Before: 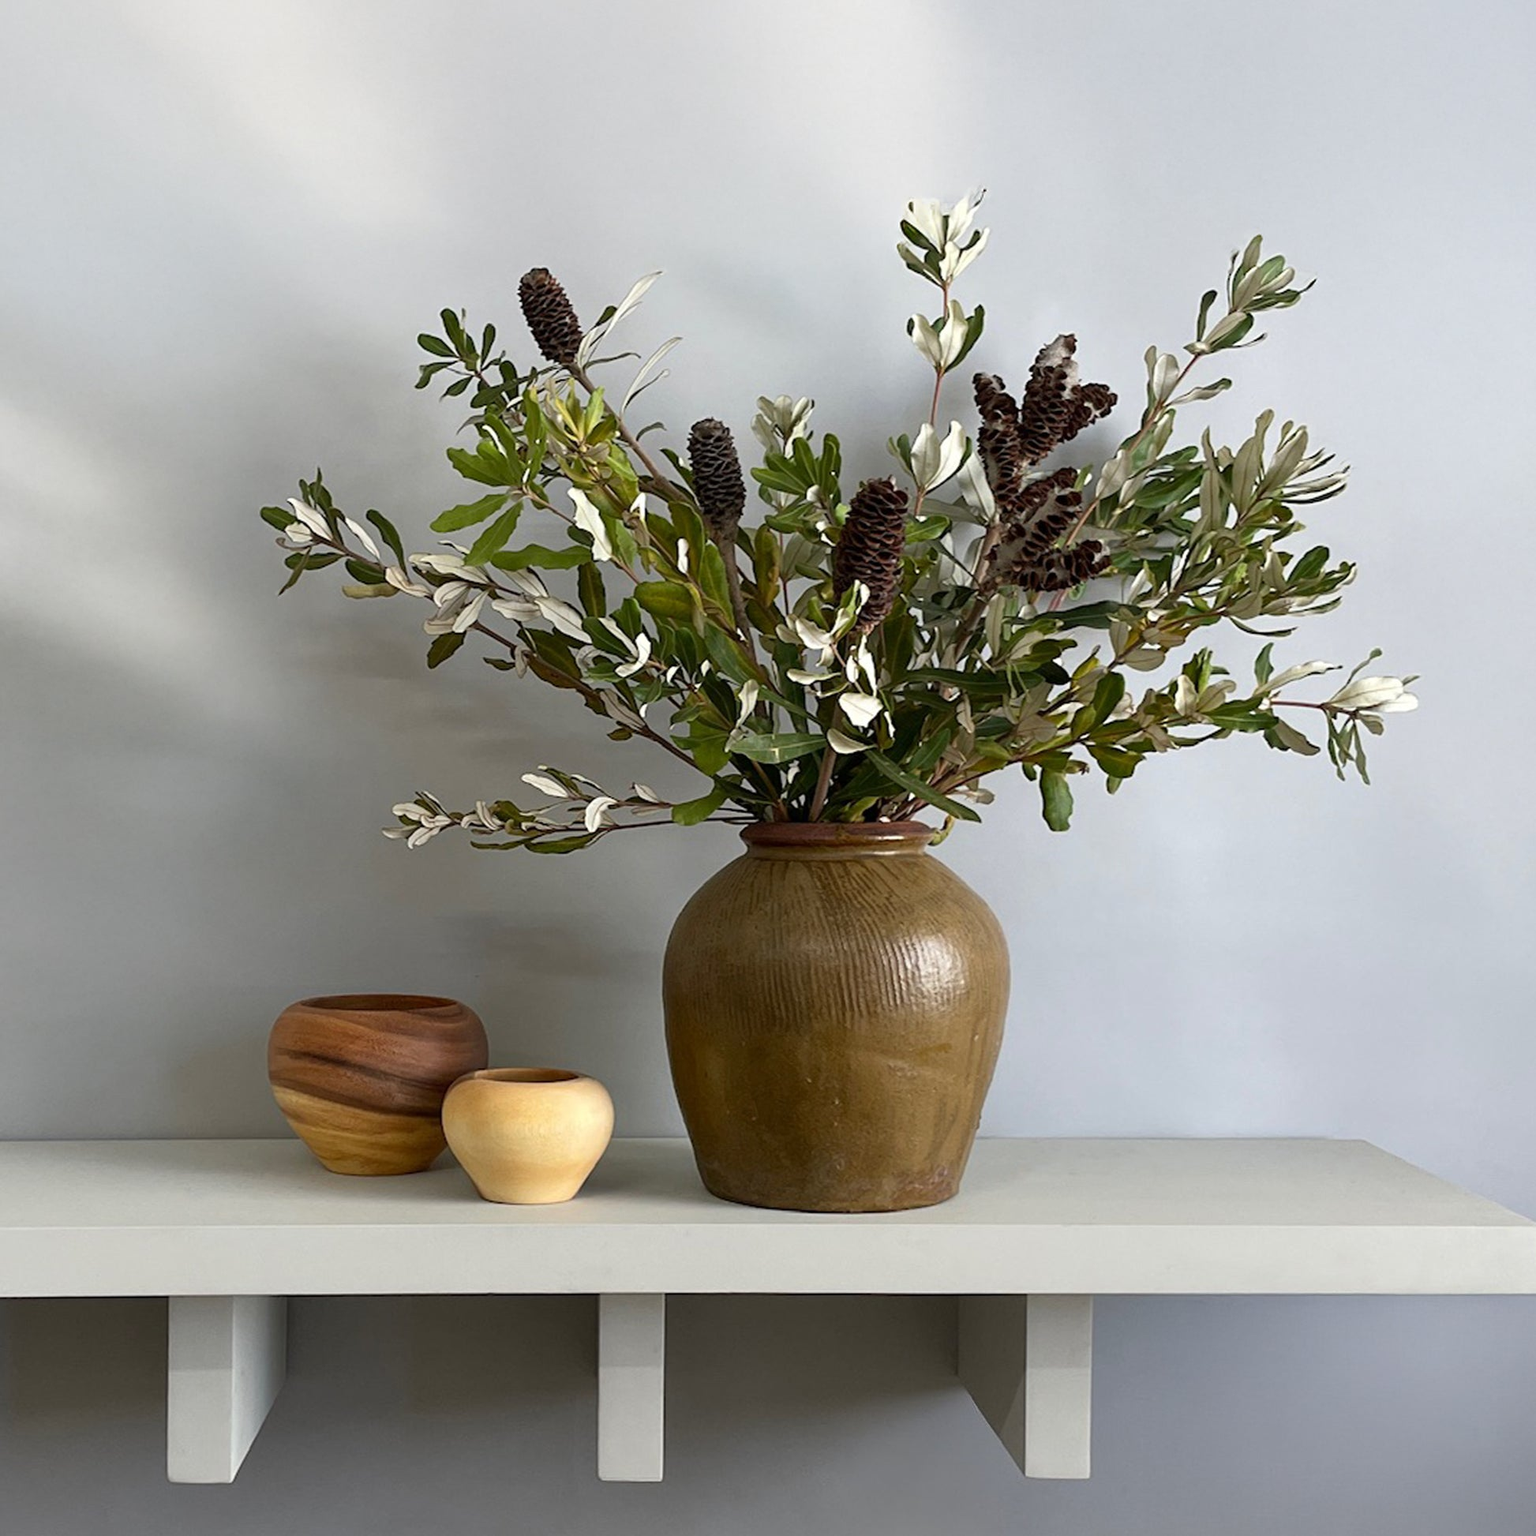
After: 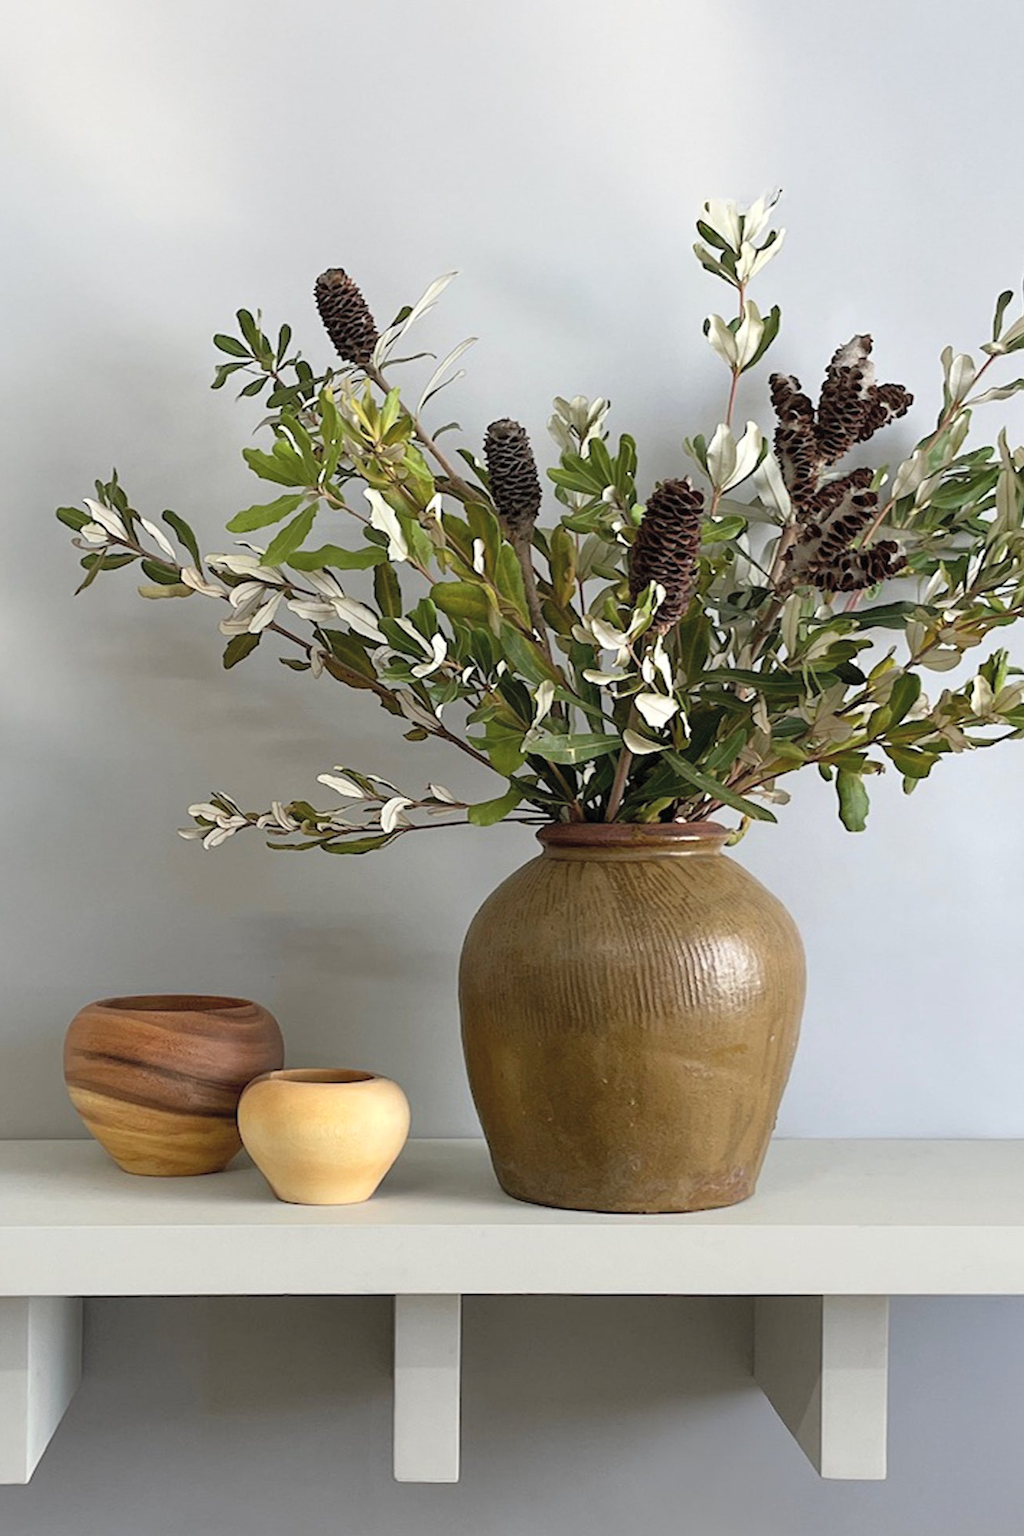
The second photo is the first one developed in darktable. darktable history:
contrast brightness saturation: brightness 0.15
crop and rotate: left 13.342%, right 19.991%
